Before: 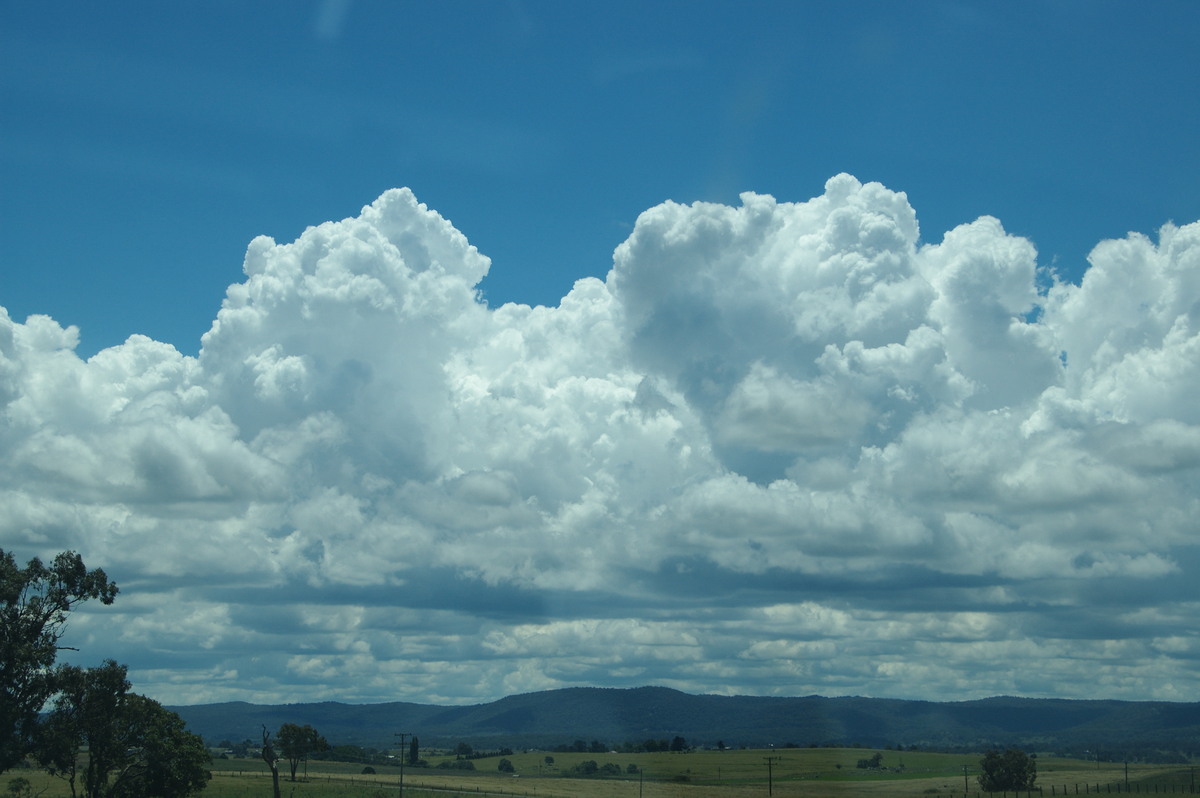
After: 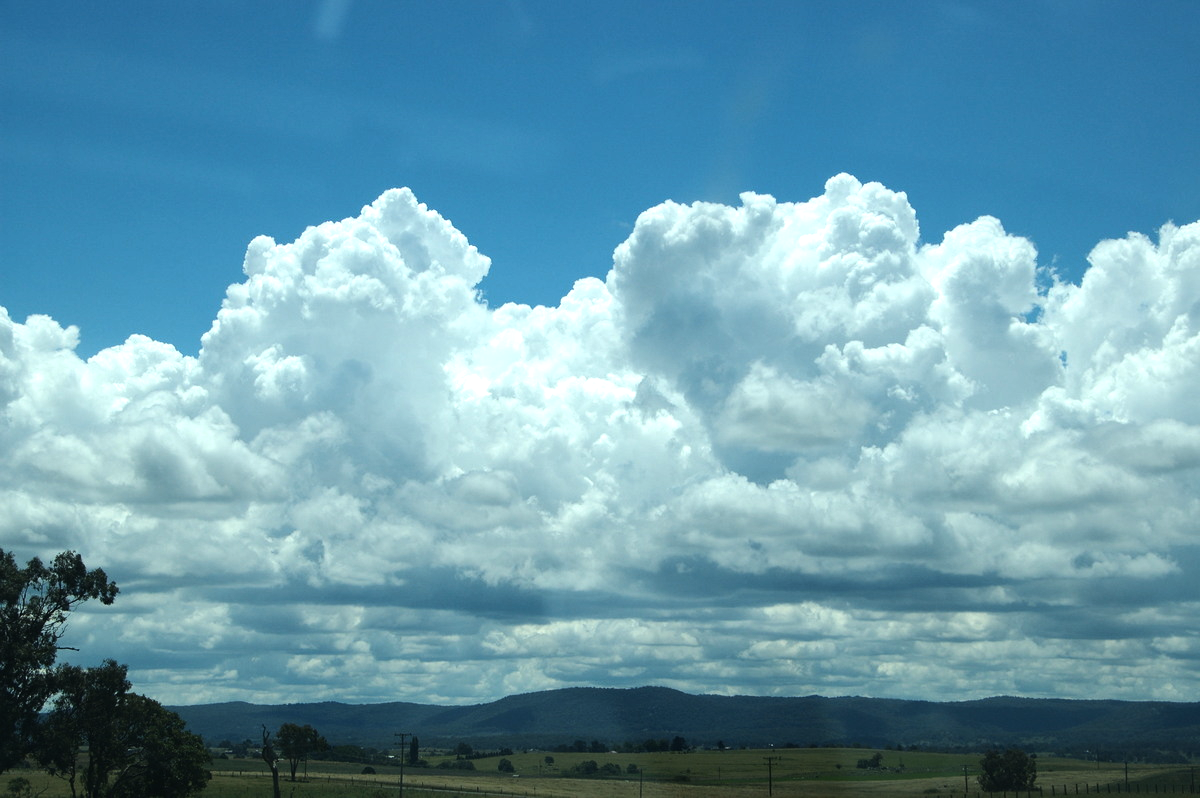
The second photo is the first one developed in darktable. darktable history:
base curve: exposure shift 0, preserve colors none
tone equalizer: -8 EV -0.75 EV, -7 EV -0.7 EV, -6 EV -0.6 EV, -5 EV -0.4 EV, -3 EV 0.4 EV, -2 EV 0.6 EV, -1 EV 0.7 EV, +0 EV 0.75 EV, edges refinement/feathering 500, mask exposure compensation -1.57 EV, preserve details no
